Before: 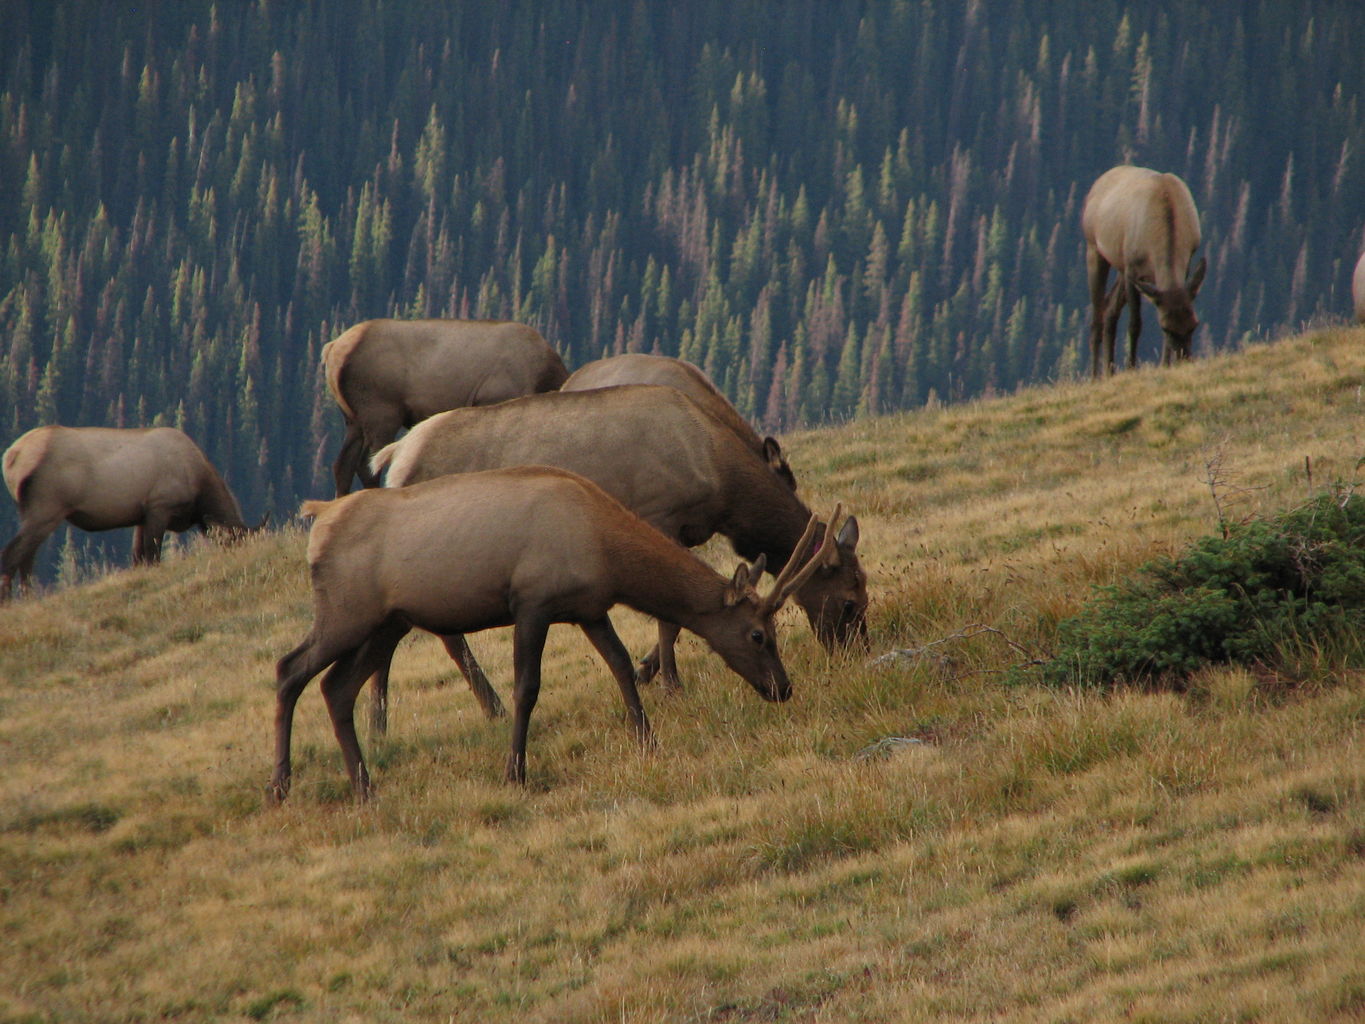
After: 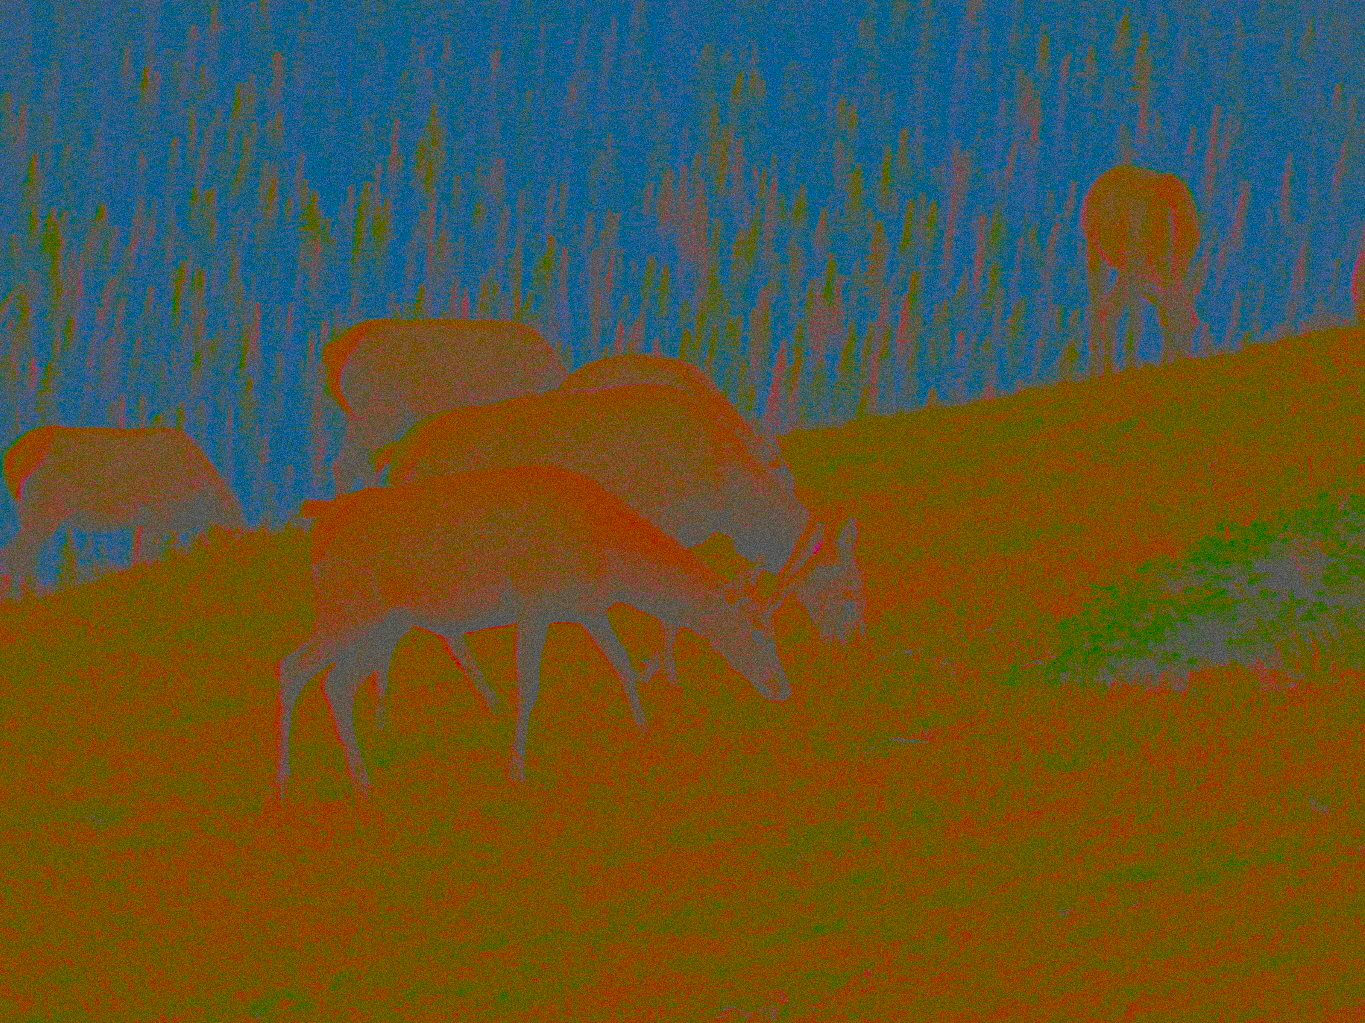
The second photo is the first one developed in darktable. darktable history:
crop: bottom 0.071%
grain: coarseness 0.09 ISO, strength 40%
contrast brightness saturation: contrast -0.99, brightness -0.17, saturation 0.75
tone curve: curves: ch0 [(0, 0) (0.187, 0.12) (0.384, 0.363) (0.577, 0.681) (0.735, 0.881) (0.864, 0.959) (1, 0.987)]; ch1 [(0, 0) (0.402, 0.36) (0.476, 0.466) (0.501, 0.501) (0.518, 0.514) (0.564, 0.614) (0.614, 0.664) (0.741, 0.829) (1, 1)]; ch2 [(0, 0) (0.429, 0.387) (0.483, 0.481) (0.503, 0.501) (0.522, 0.531) (0.564, 0.605) (0.615, 0.697) (0.702, 0.774) (1, 0.895)], color space Lab, independent channels
